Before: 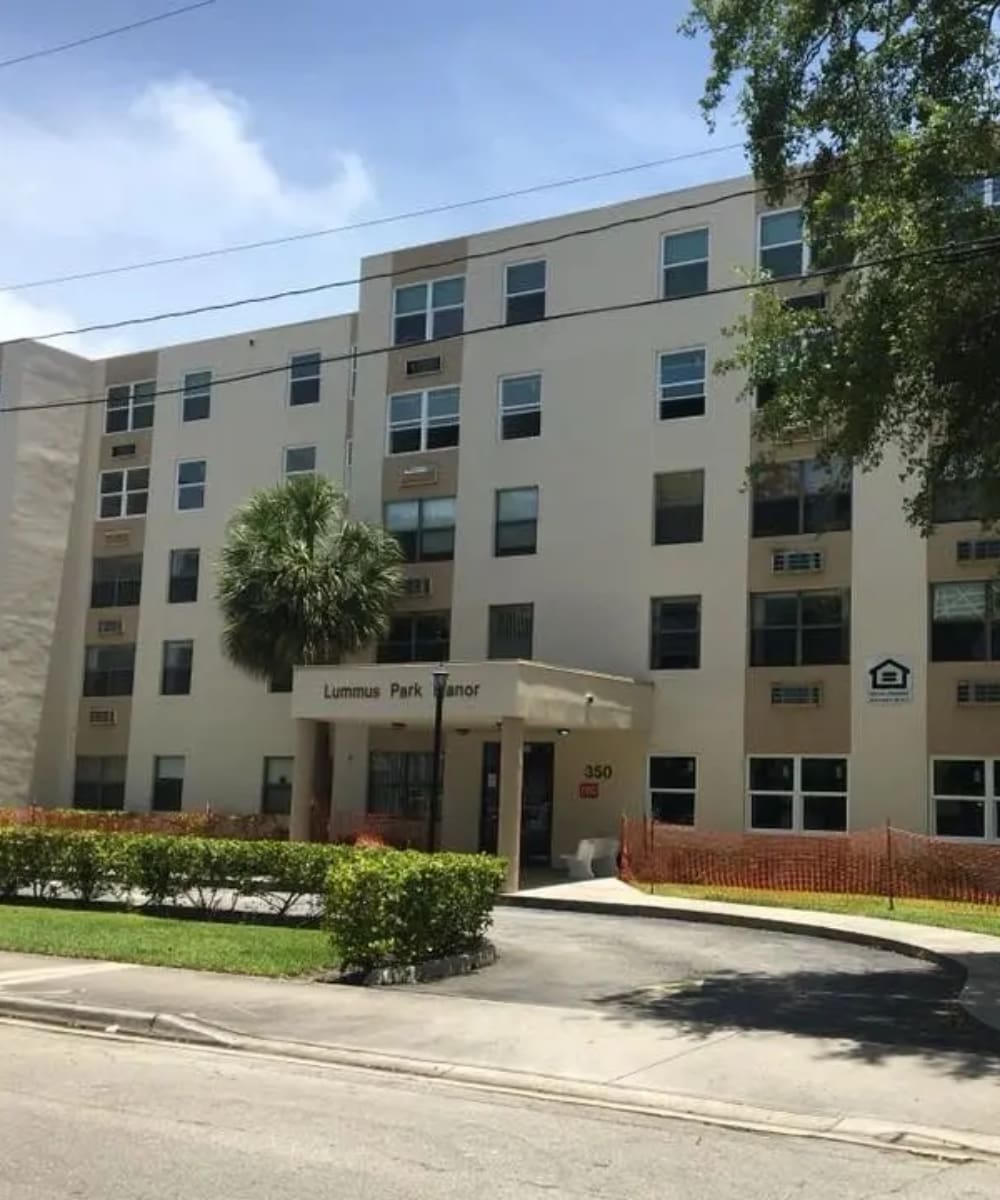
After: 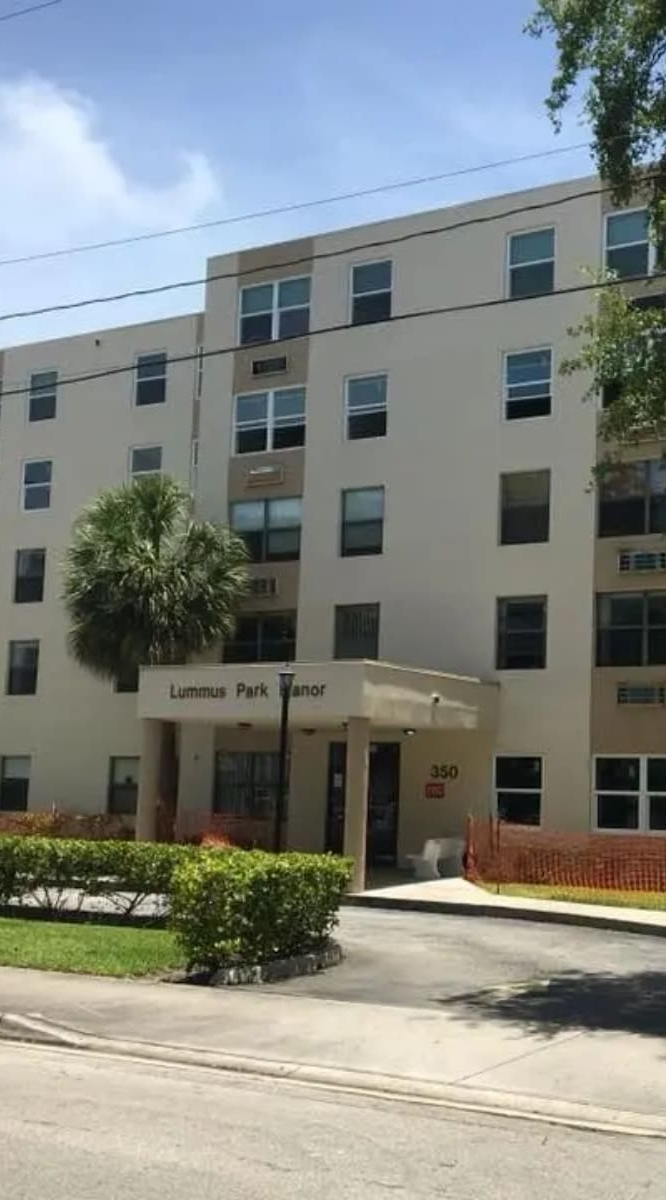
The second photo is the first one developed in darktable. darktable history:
crop and rotate: left 15.421%, right 17.976%
